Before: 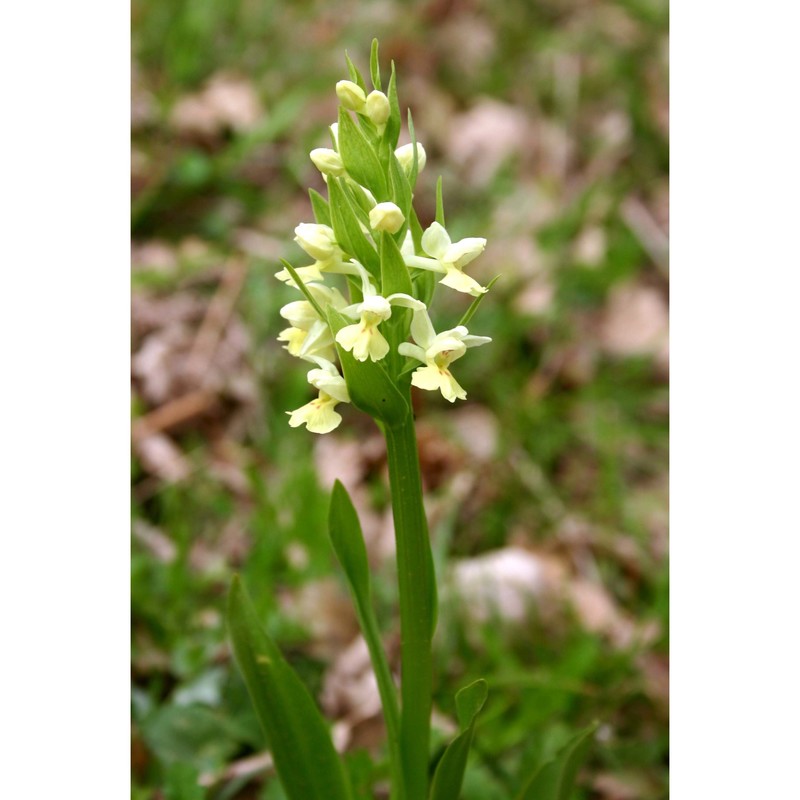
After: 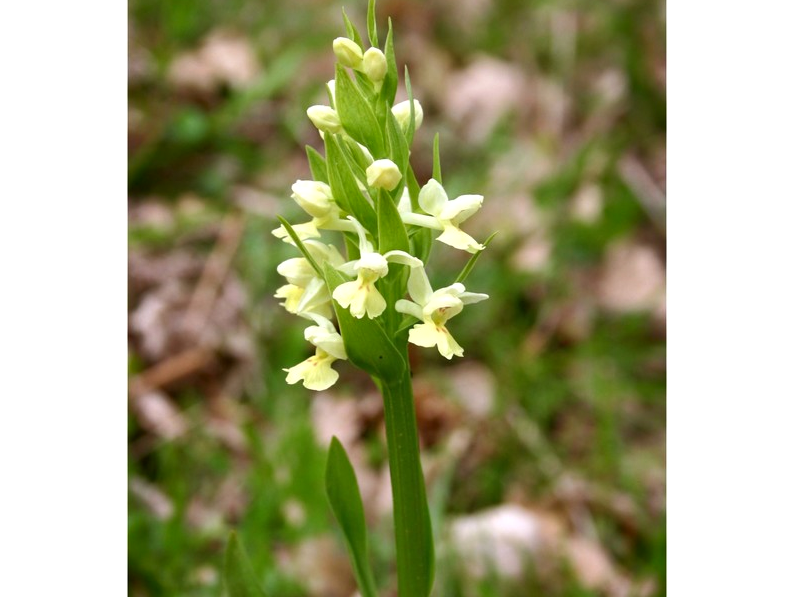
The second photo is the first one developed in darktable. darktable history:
haze removal: strength 0.29, distance 0.25, compatibility mode true, adaptive false
levels: levels [0, 0.492, 0.984]
crop: left 0.387%, top 5.469%, bottom 19.809%
shadows and highlights: shadows 40, highlights -54, highlights color adjustment 46%, low approximation 0.01, soften with gaussian
